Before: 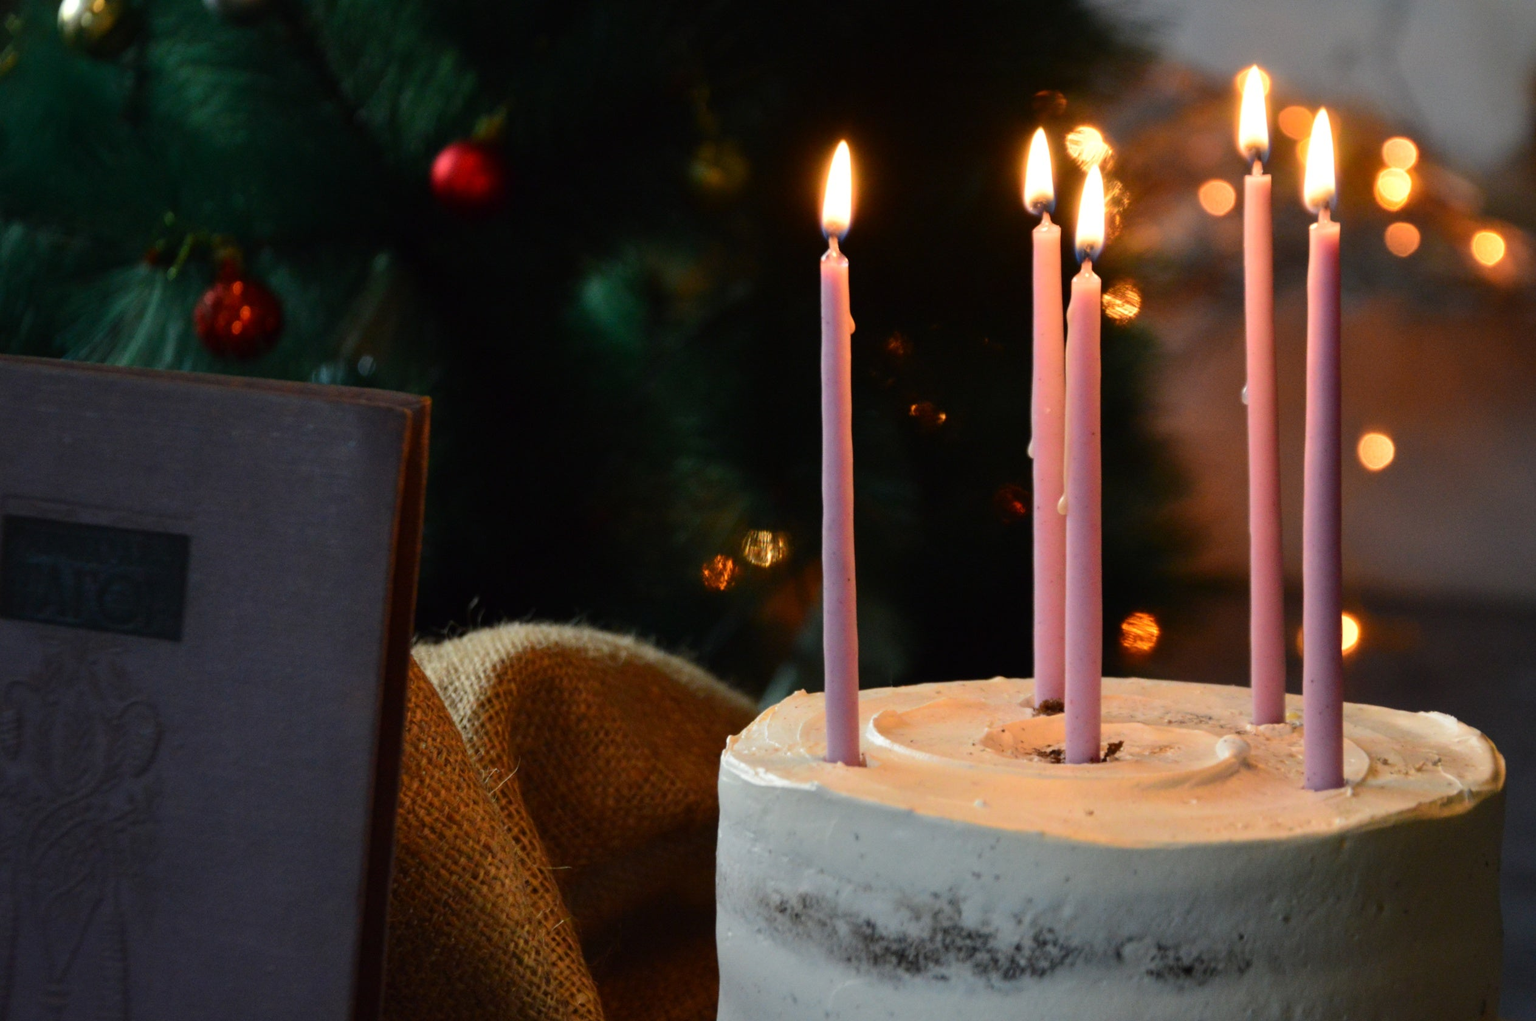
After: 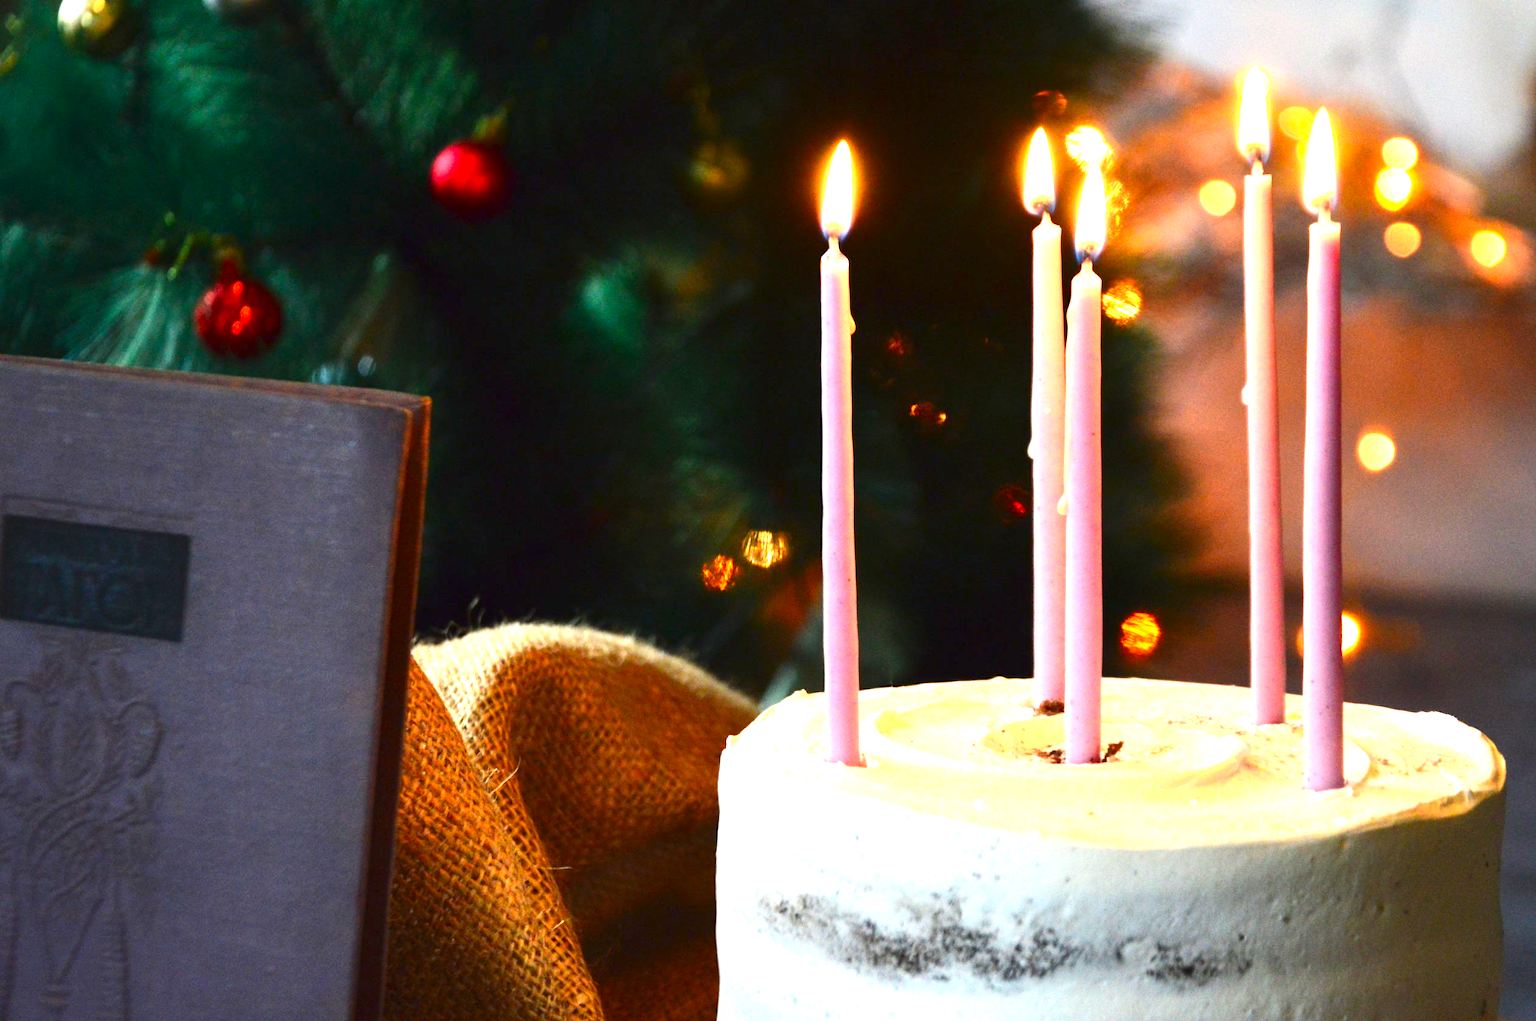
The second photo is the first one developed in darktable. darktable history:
contrast brightness saturation: contrast 0.13, brightness -0.05, saturation 0.16
exposure: black level correction 0, exposure 2 EV, compensate highlight preservation false
